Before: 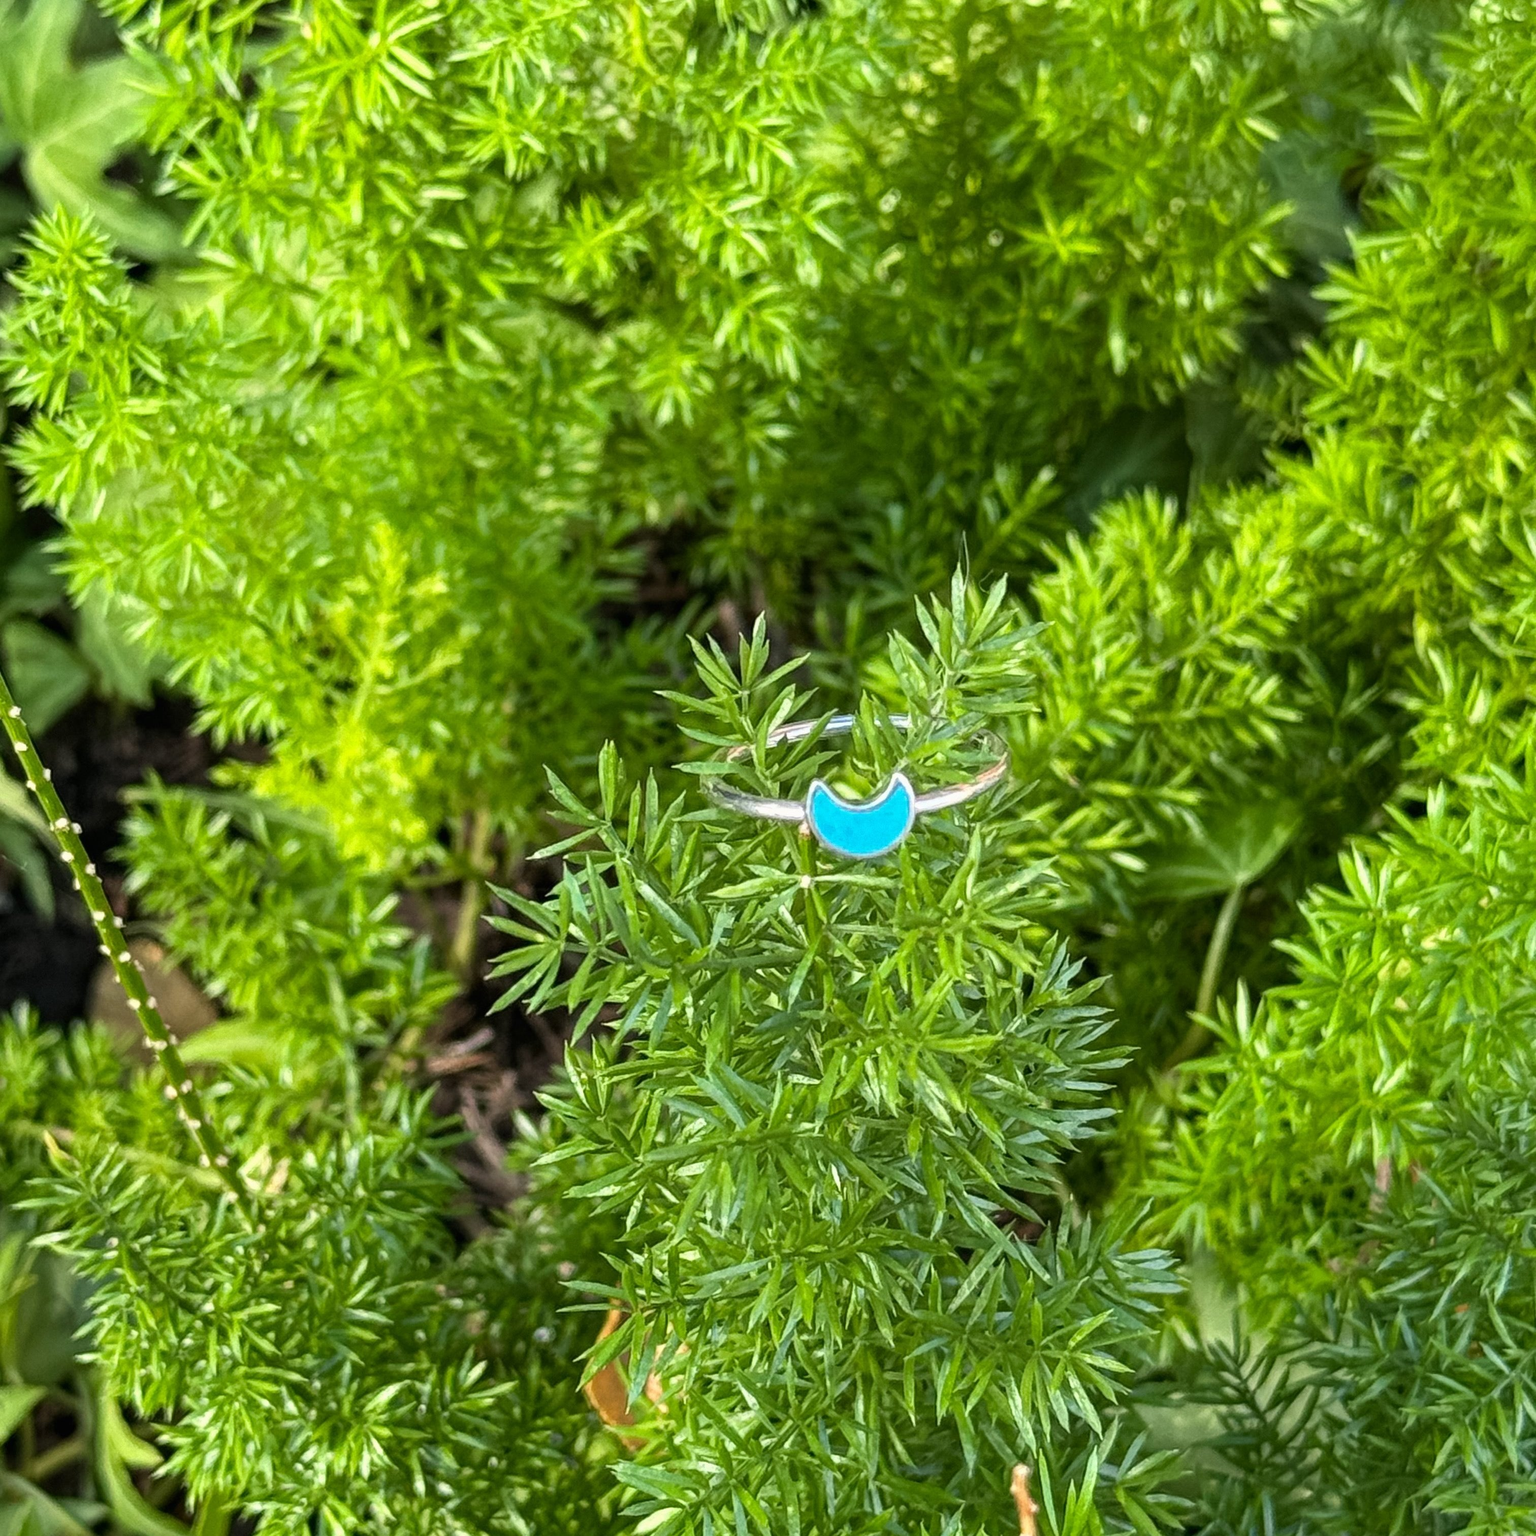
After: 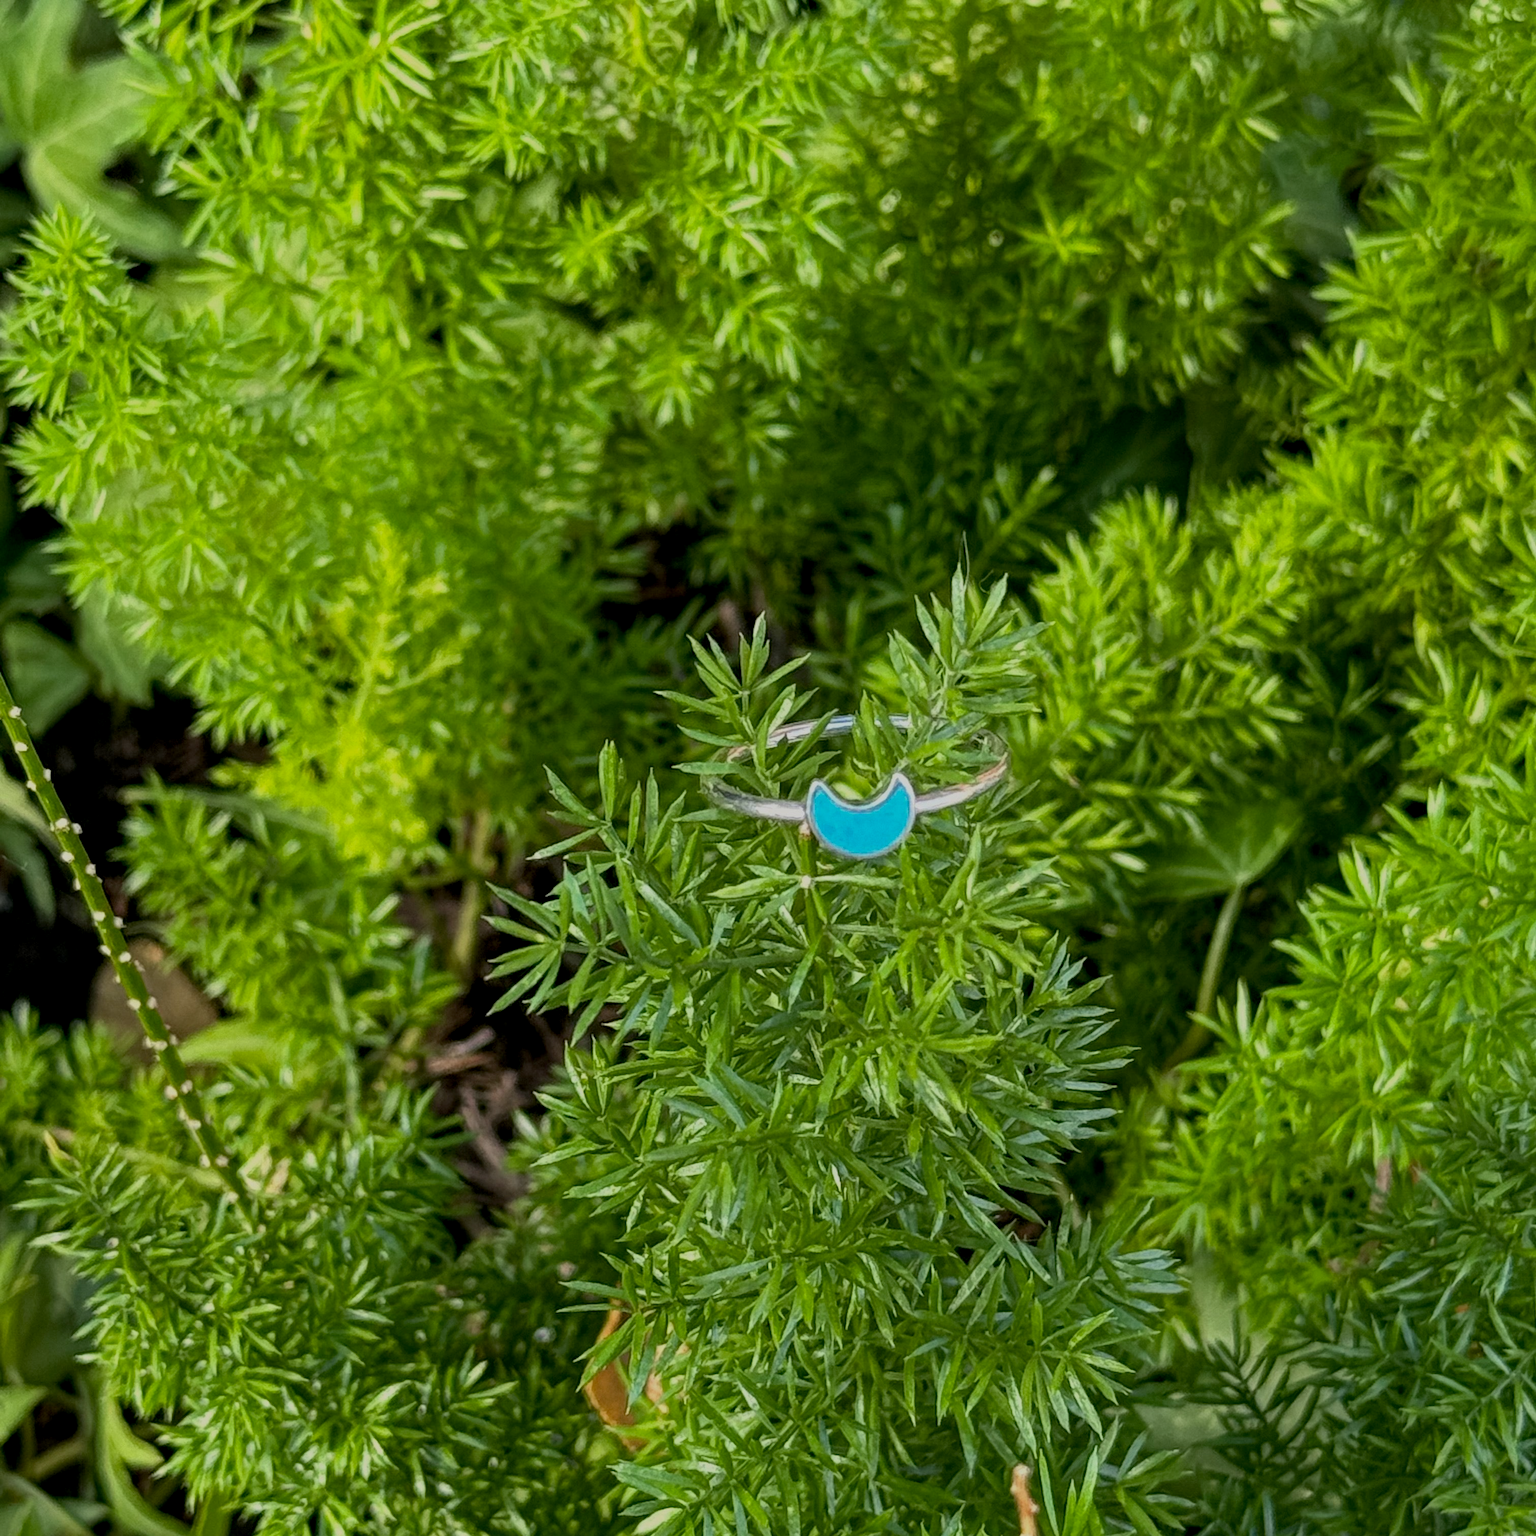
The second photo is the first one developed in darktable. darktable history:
exposure: black level correction 0.009, exposure -0.663 EV, compensate highlight preservation false
tone equalizer: -8 EV 0.1 EV, edges refinement/feathering 500, mask exposure compensation -1.57 EV, preserve details no
